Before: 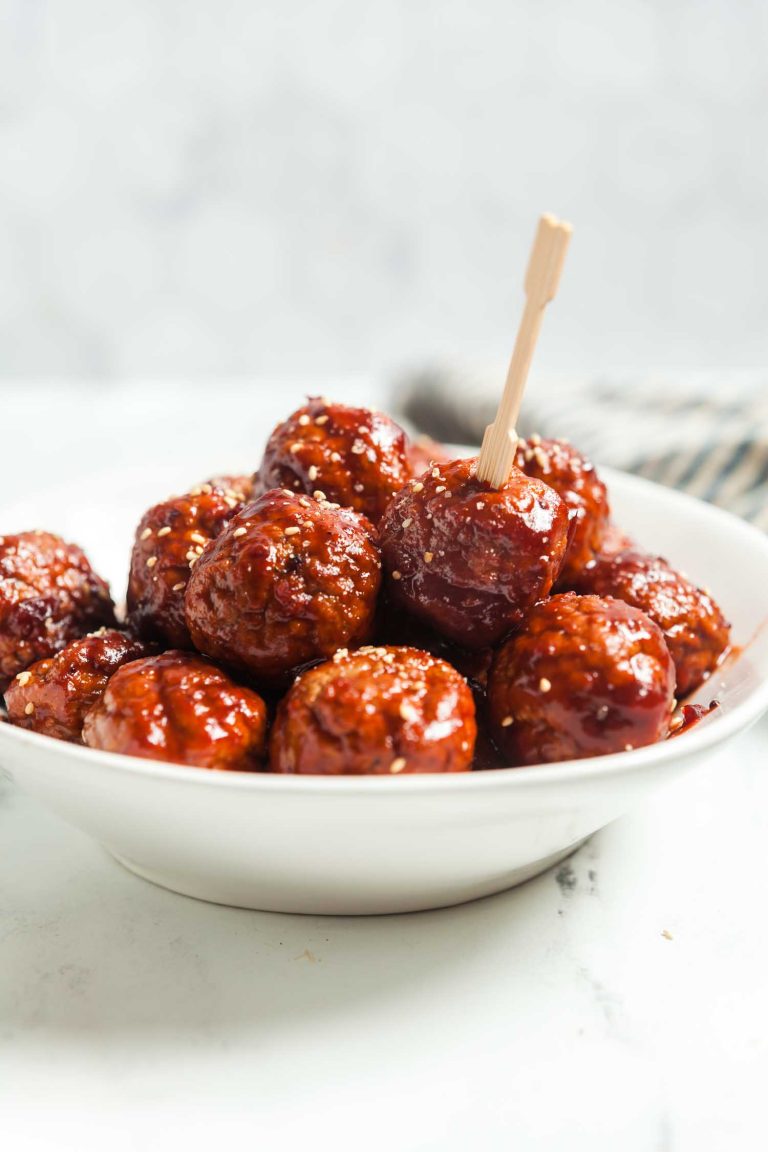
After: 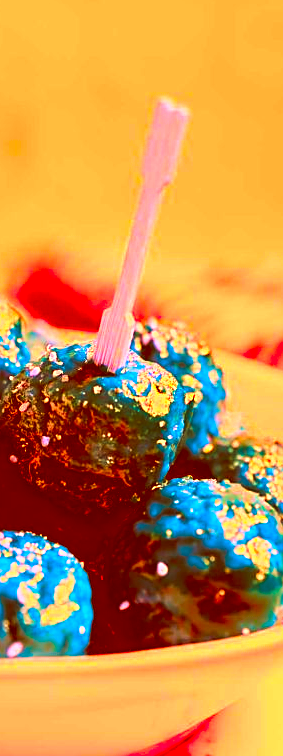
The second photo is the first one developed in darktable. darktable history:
color correction: highlights a* -39.68, highlights b* -40, shadows a* -40, shadows b* -40, saturation -3
crop and rotate: left 49.936%, top 10.094%, right 13.136%, bottom 24.256%
velvia: strength 56%
exposure: compensate highlight preservation false
sharpen: on, module defaults
tone equalizer: -8 EV -0.75 EV, -7 EV -0.7 EV, -6 EV -0.6 EV, -5 EV -0.4 EV, -3 EV 0.4 EV, -2 EV 0.6 EV, -1 EV 0.7 EV, +0 EV 0.75 EV, edges refinement/feathering 500, mask exposure compensation -1.57 EV, preserve details no
